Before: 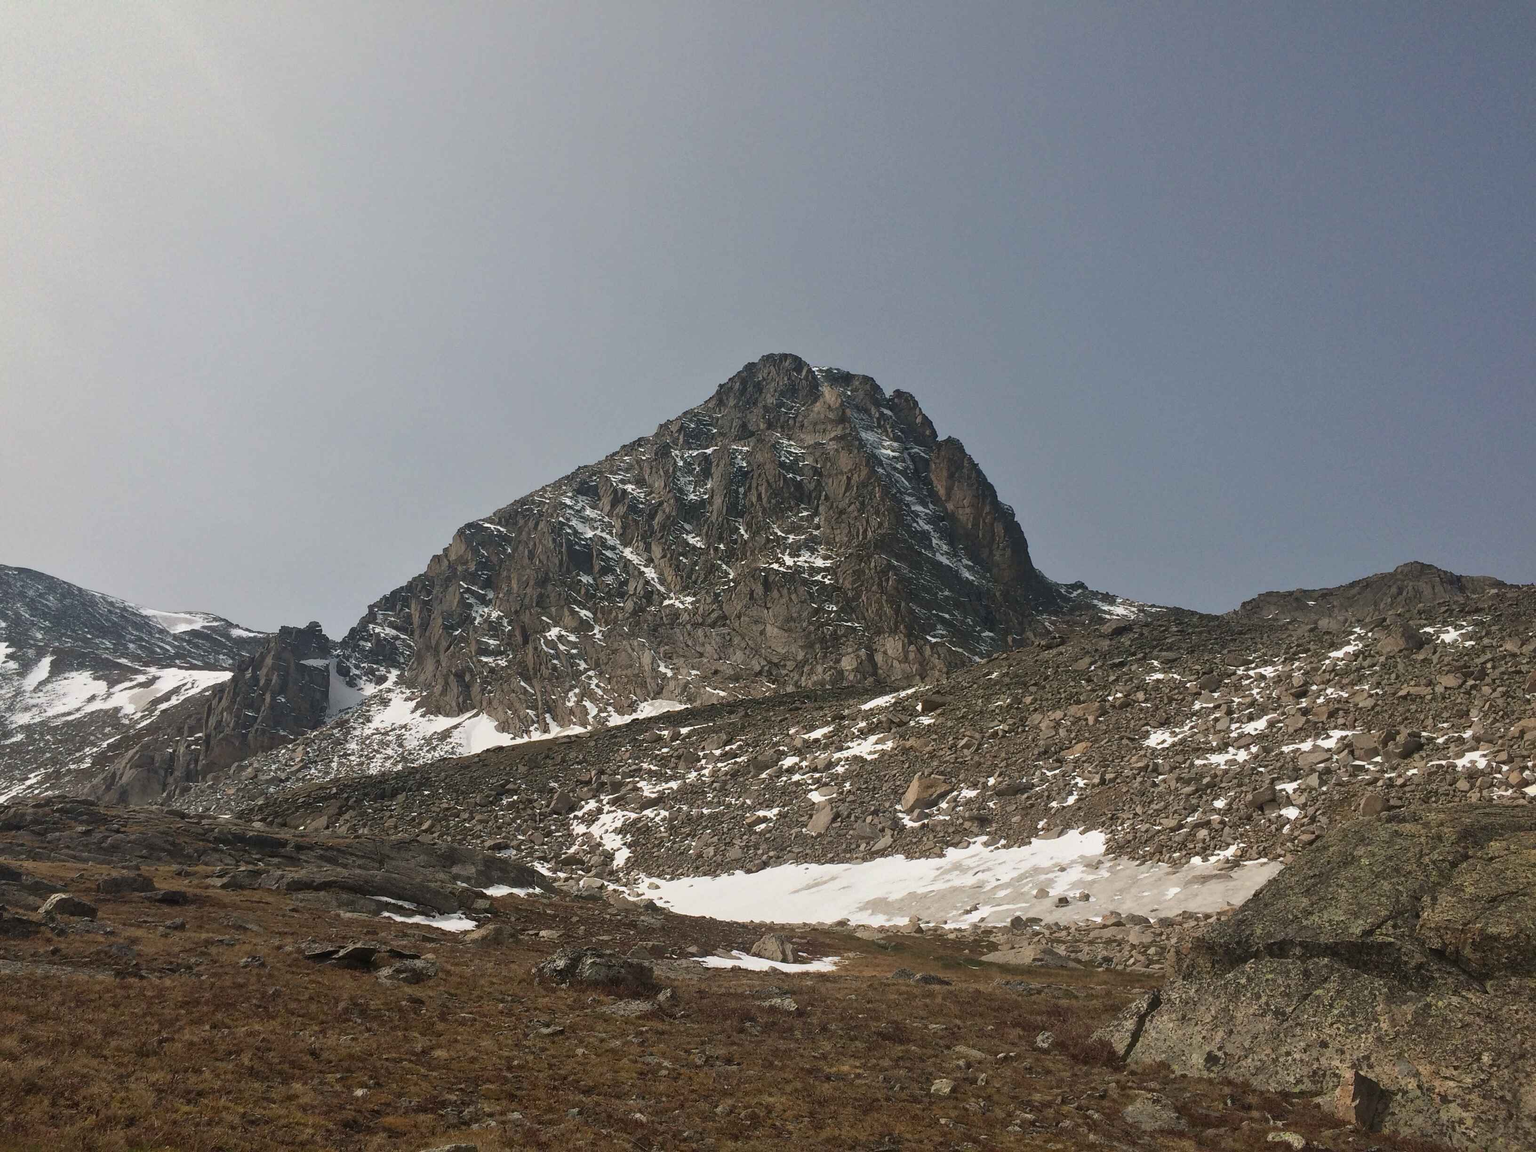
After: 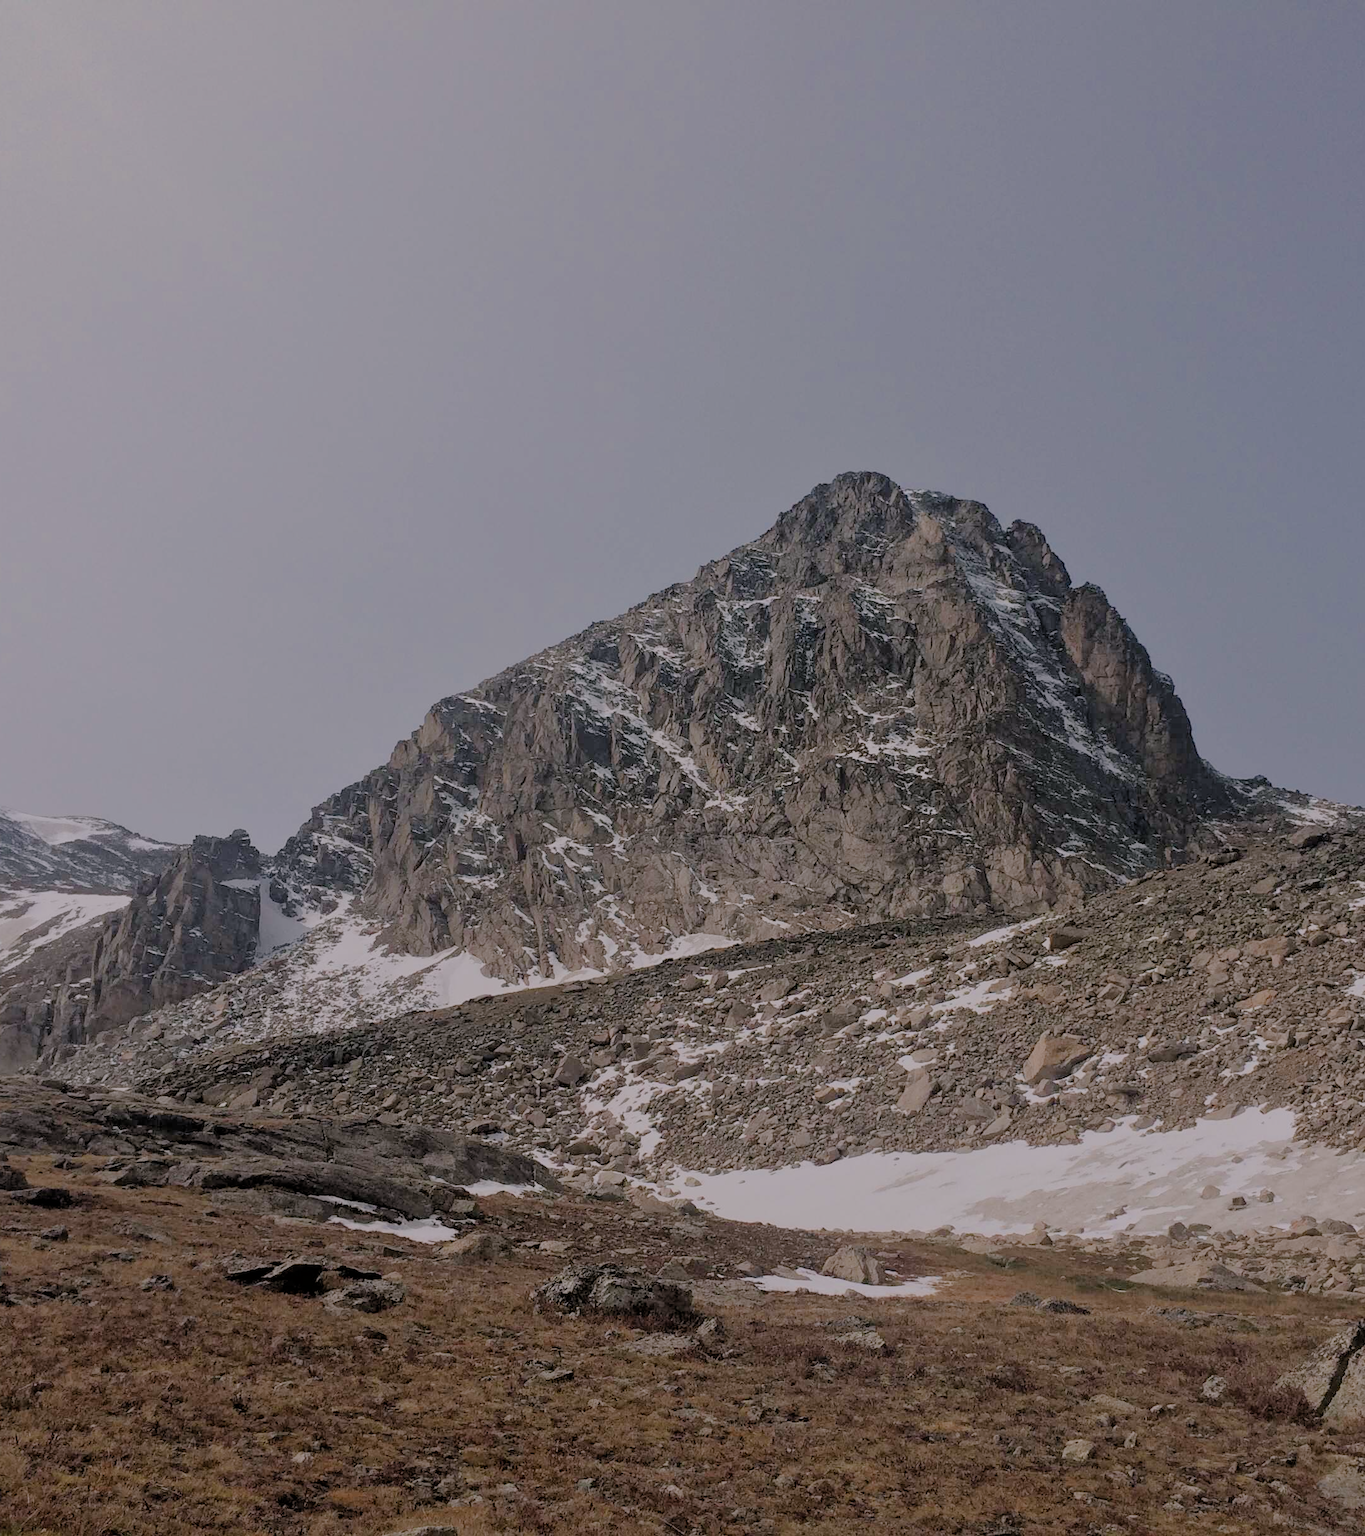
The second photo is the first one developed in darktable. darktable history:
bloom: size 5%, threshold 95%, strength 15%
filmic rgb: black relative exposure -4.42 EV, white relative exposure 6.58 EV, hardness 1.85, contrast 0.5
crop and rotate: left 8.786%, right 24.548%
white balance: red 1.05, blue 1.072
